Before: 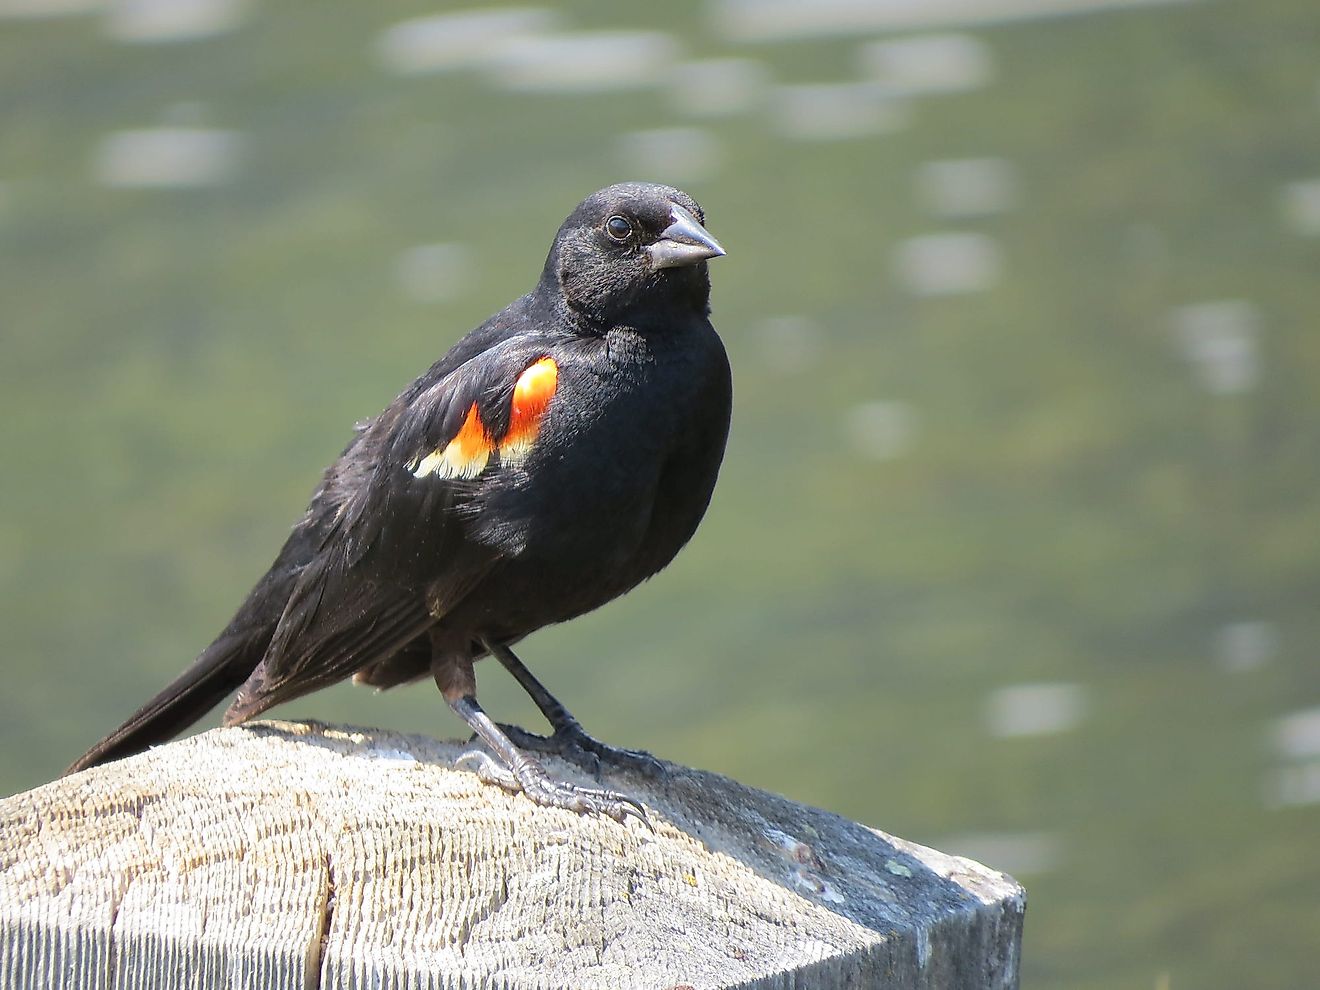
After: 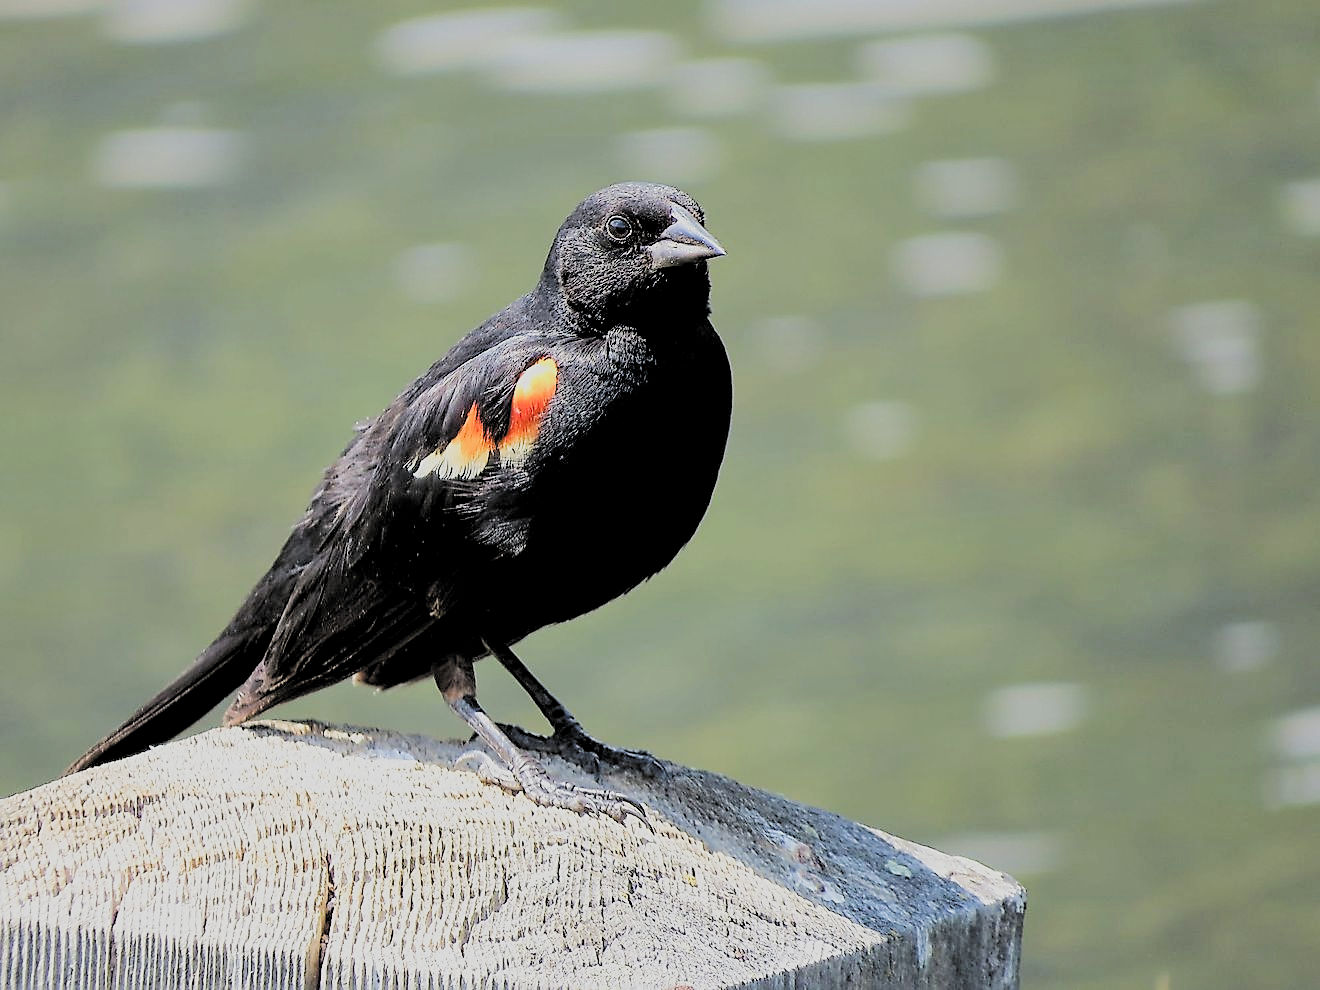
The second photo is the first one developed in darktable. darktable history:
exposure: black level correction 0.001, exposure 0.3 EV, compensate highlight preservation false
filmic rgb: black relative exposure -2.86 EV, white relative exposure 4.56 EV, hardness 1.7, contrast 1.243, preserve chrominance RGB euclidean norm, color science v5 (2021), contrast in shadows safe, contrast in highlights safe
sharpen: on, module defaults
